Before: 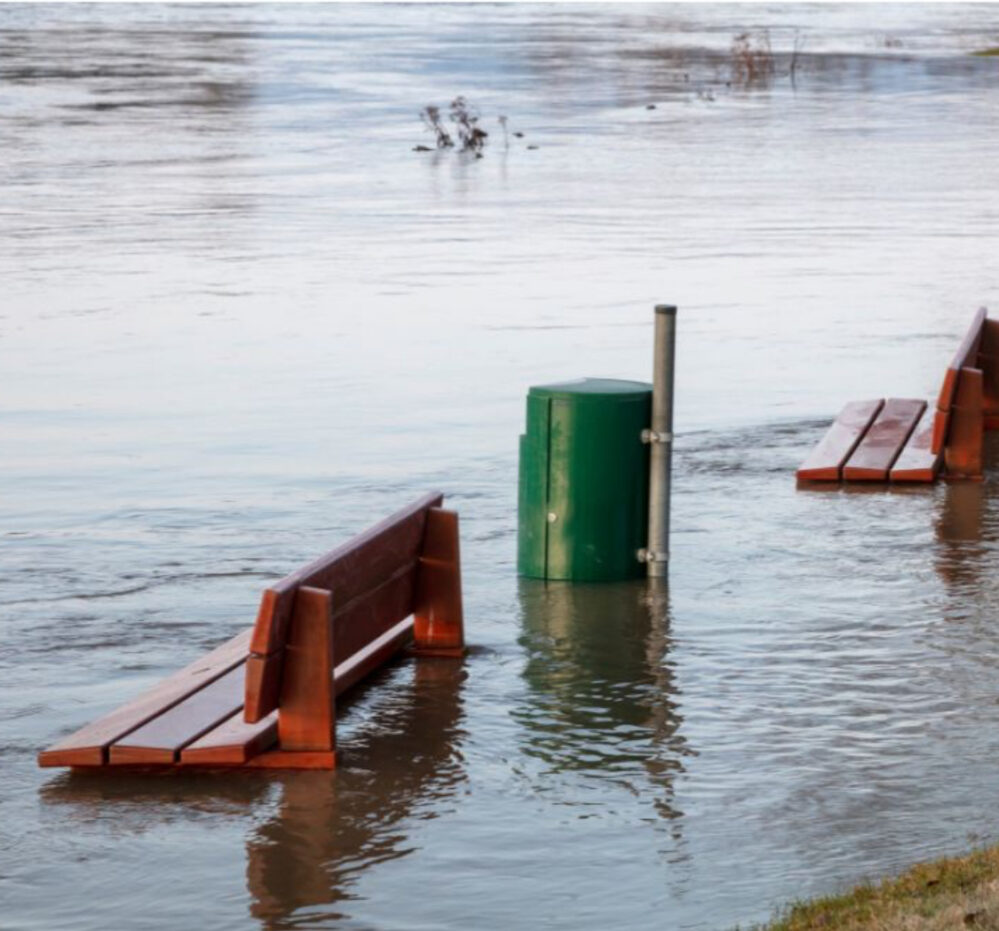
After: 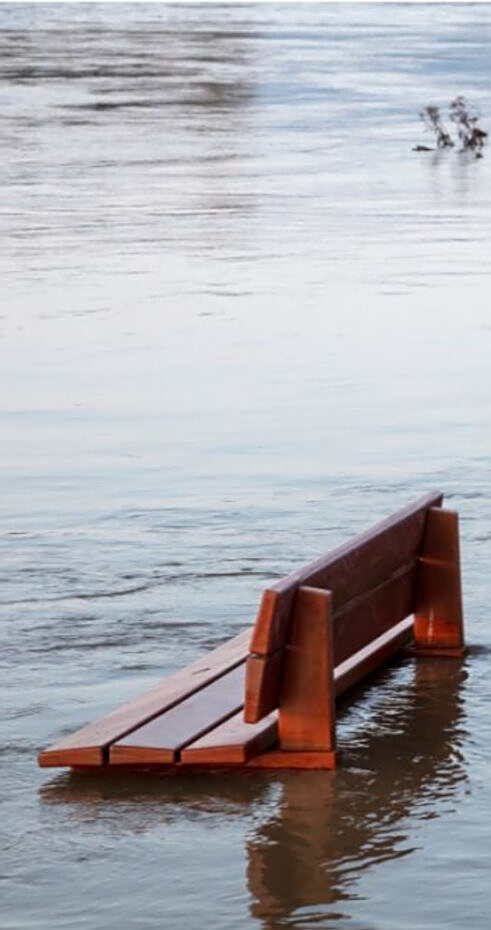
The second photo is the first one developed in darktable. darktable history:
sharpen: amount 0.478
crop and rotate: left 0%, top 0%, right 50.845%
